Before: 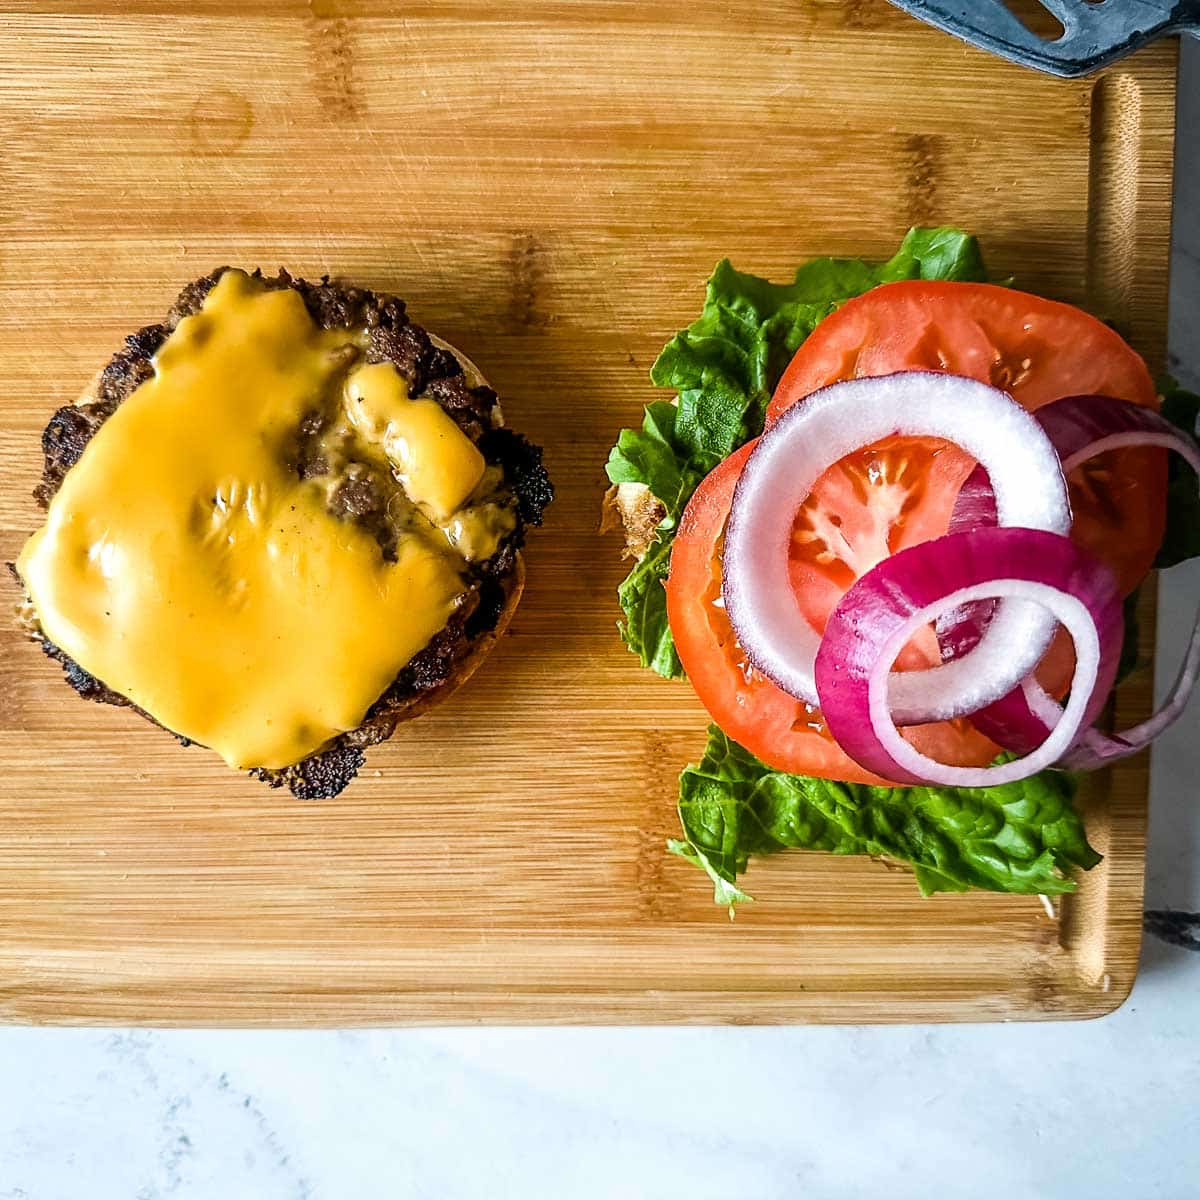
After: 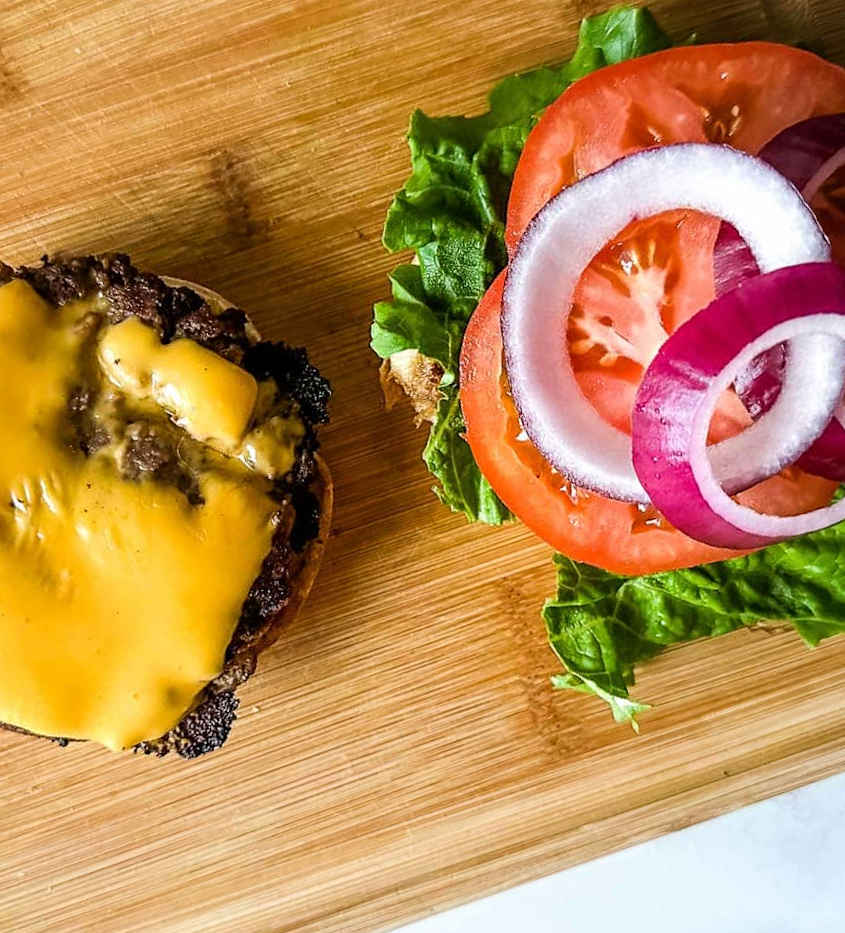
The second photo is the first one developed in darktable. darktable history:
crop and rotate: angle 18.97°, left 6.737%, right 3.745%, bottom 1.105%
